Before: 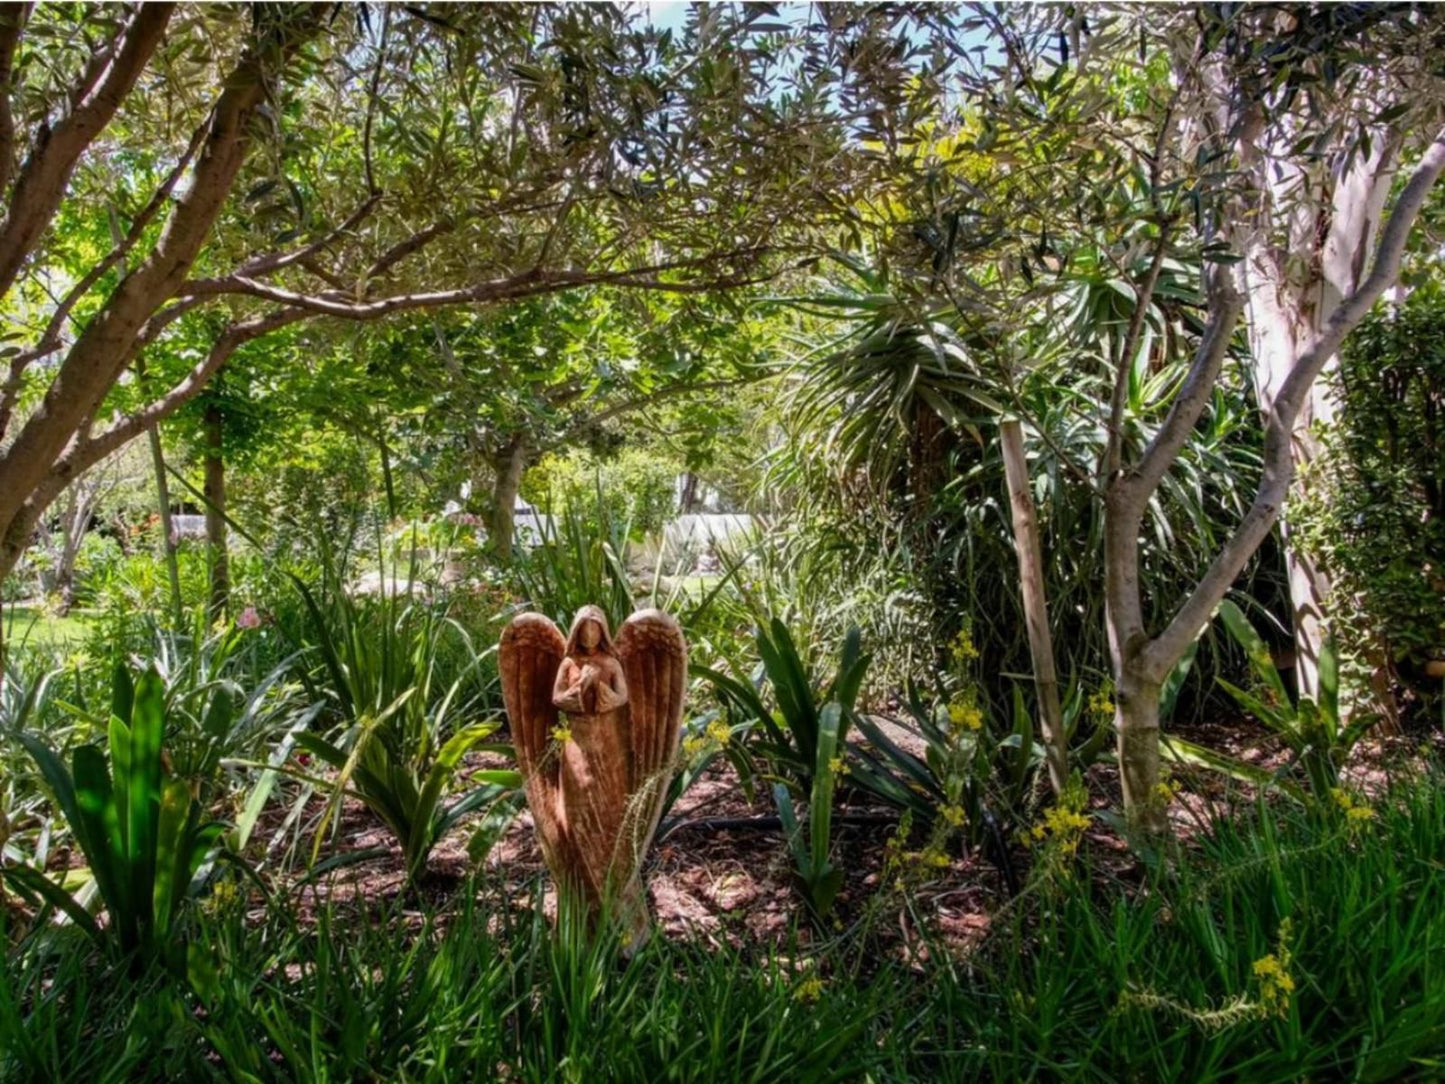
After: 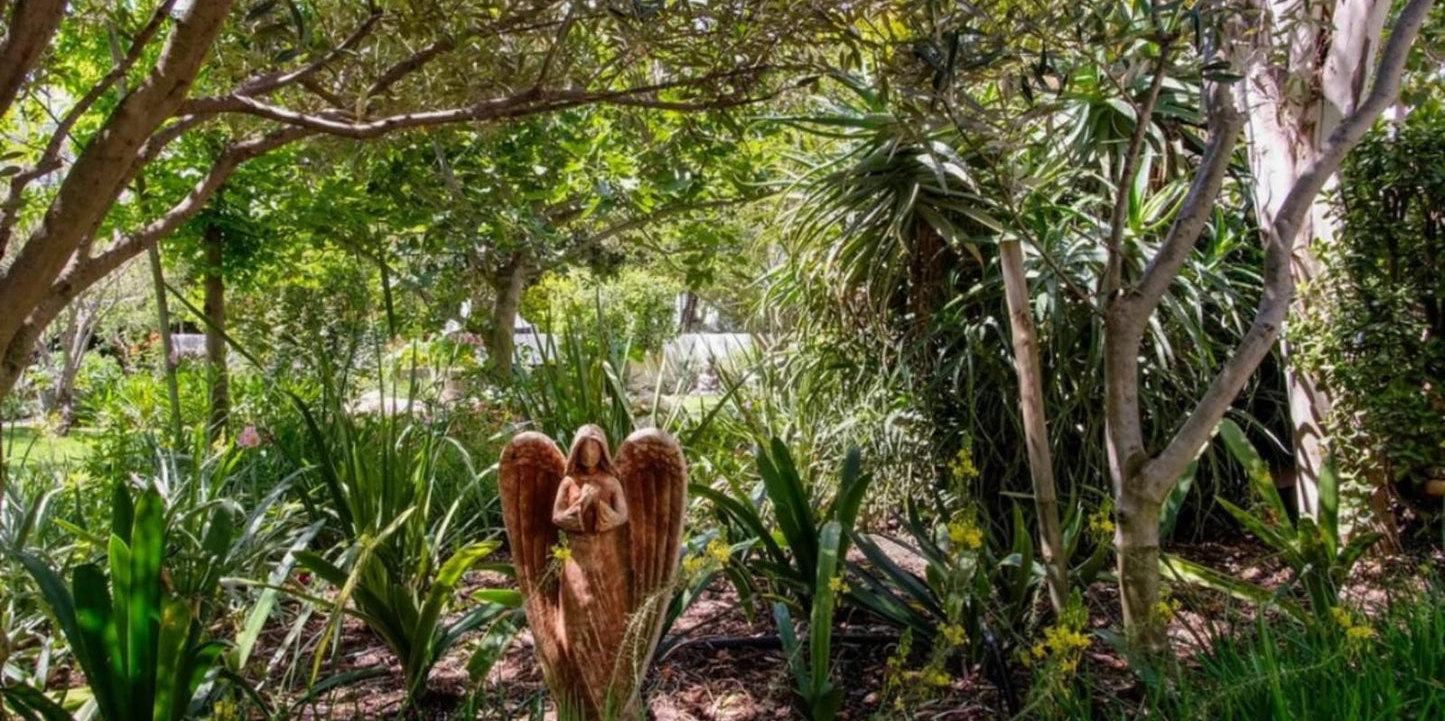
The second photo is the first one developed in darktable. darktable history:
exposure: compensate highlight preservation false
crop: top 16.727%, bottom 16.727%
